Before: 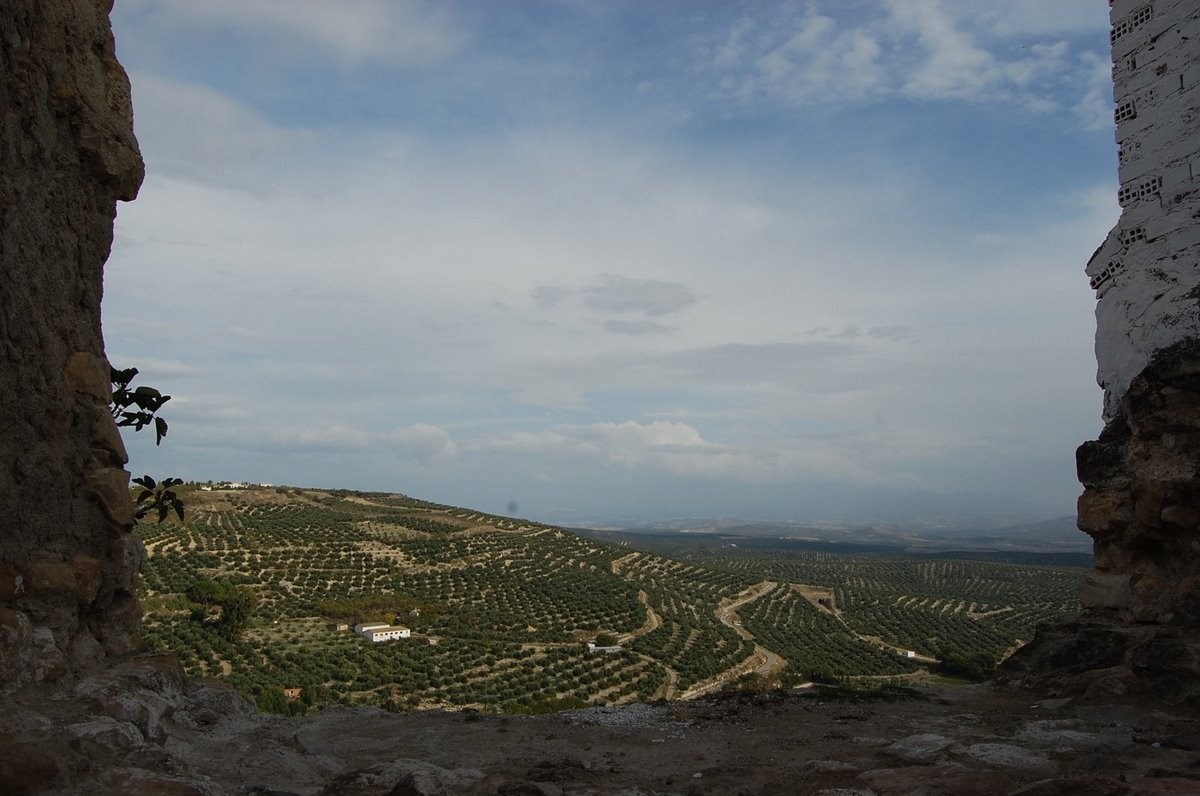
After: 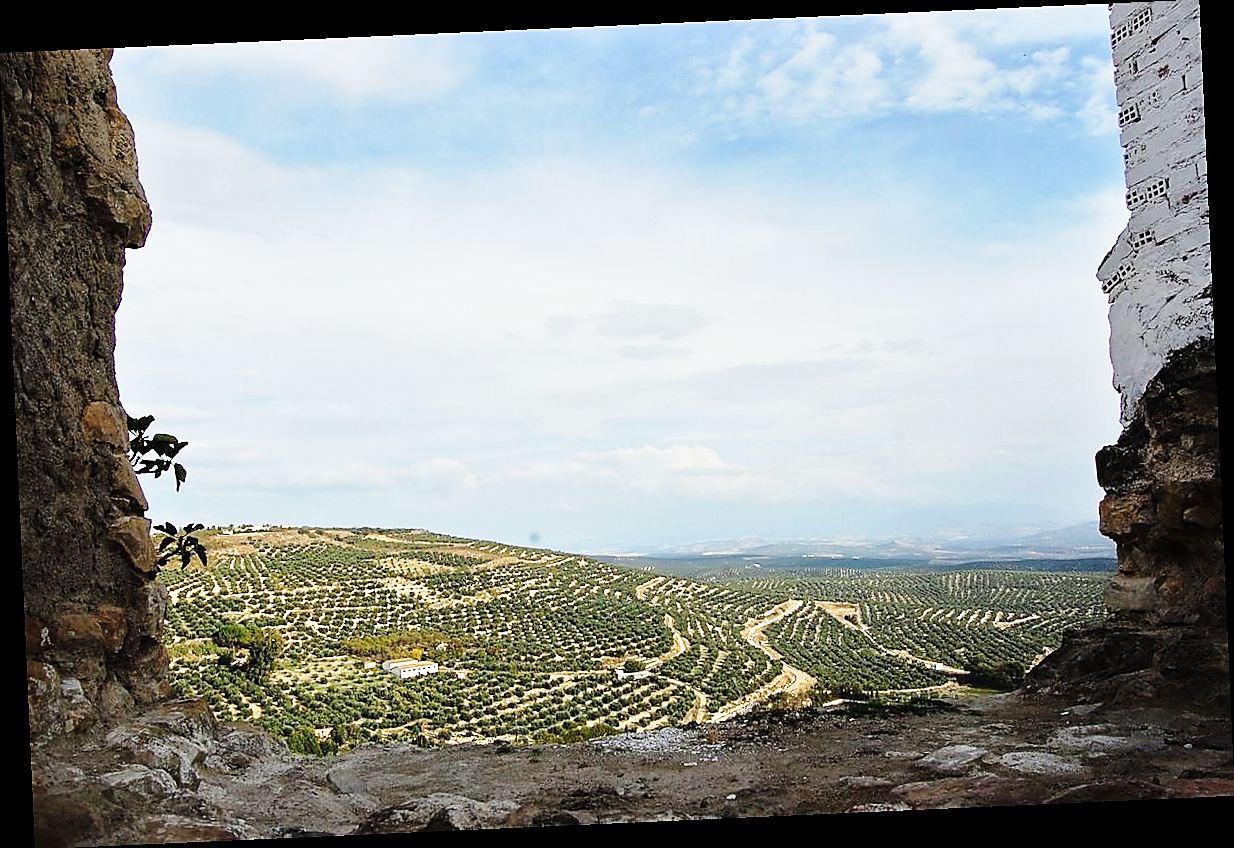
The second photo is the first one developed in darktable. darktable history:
rotate and perspective: rotation -2.56°, automatic cropping off
base curve: curves: ch0 [(0, 0) (0.026, 0.03) (0.109, 0.232) (0.351, 0.748) (0.669, 0.968) (1, 1)], preserve colors none
tone equalizer: -7 EV 0.15 EV, -6 EV 0.6 EV, -5 EV 1.15 EV, -4 EV 1.33 EV, -3 EV 1.15 EV, -2 EV 0.6 EV, -1 EV 0.15 EV, mask exposure compensation -0.5 EV
sharpen: radius 1.4, amount 1.25, threshold 0.7
